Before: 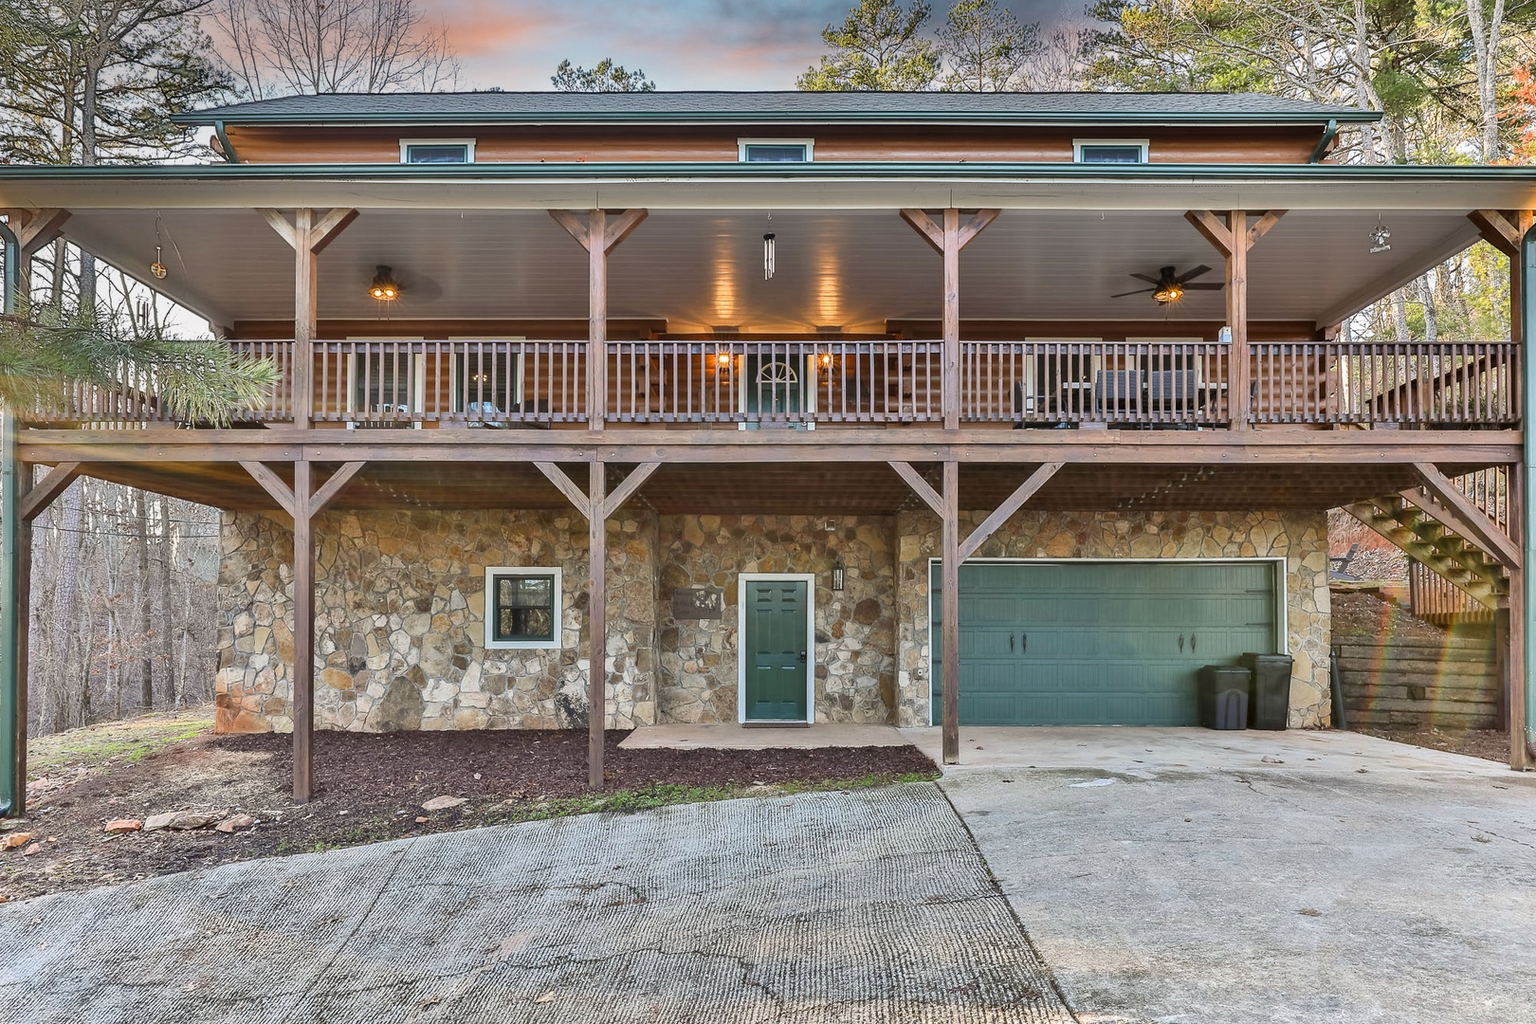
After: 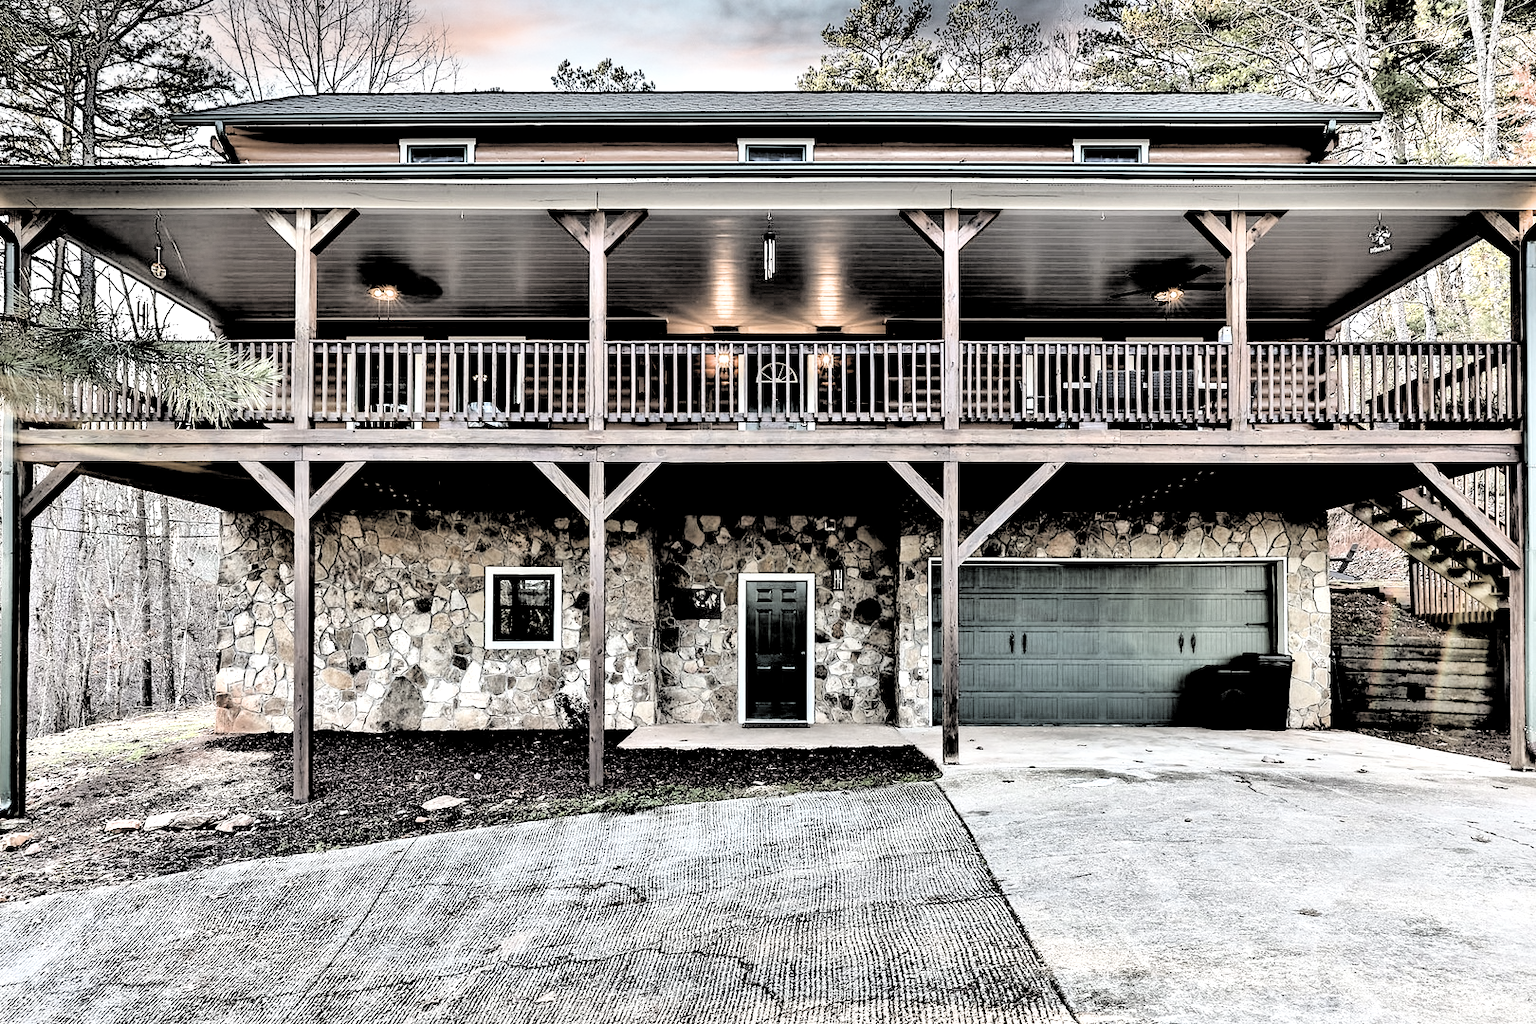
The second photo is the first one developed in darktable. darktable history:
local contrast: mode bilateral grid, contrast 24, coarseness 48, detail 151%, midtone range 0.2
contrast brightness saturation: brightness 0.189, saturation -0.482
filmic rgb: black relative exposure -1.04 EV, white relative exposure 2.09 EV, hardness 1.58, contrast 2.242
